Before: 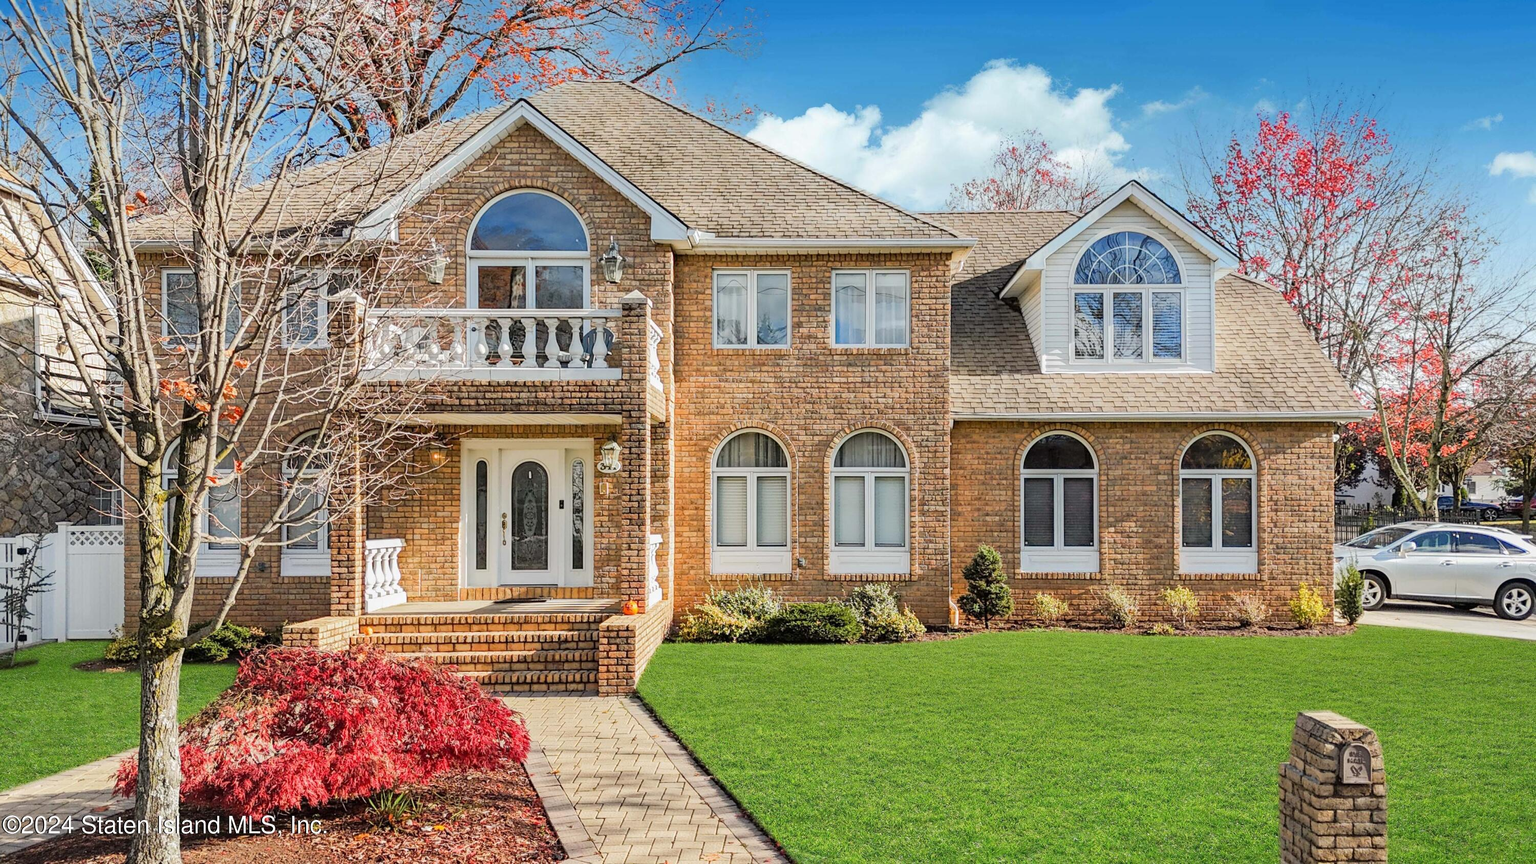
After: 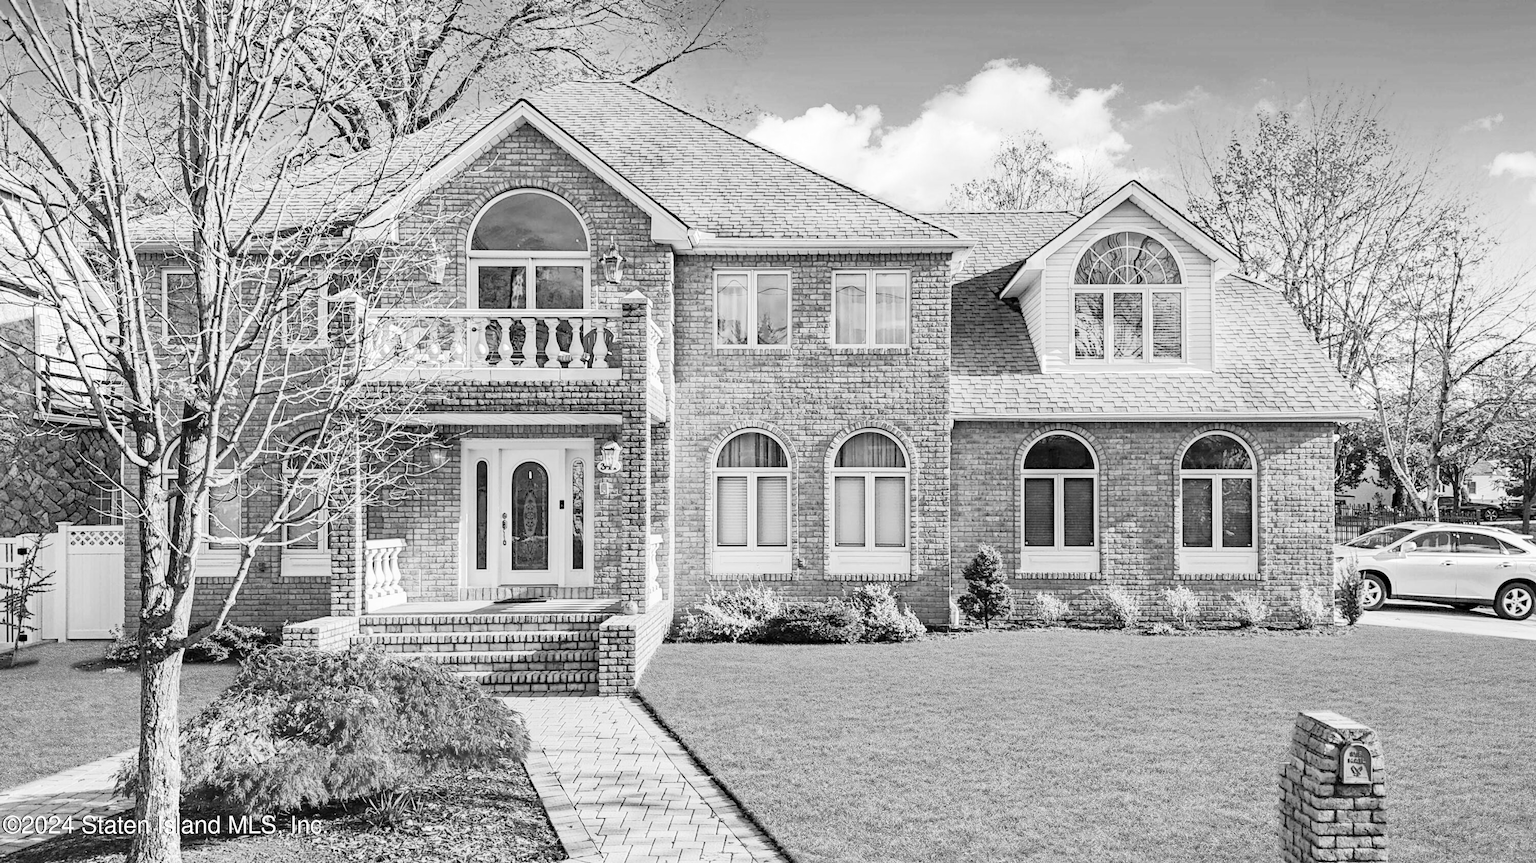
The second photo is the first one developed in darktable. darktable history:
haze removal: strength 0.29, distance 0.25, compatibility mode true, adaptive false
monochrome: on, module defaults
contrast brightness saturation: contrast 0.24, brightness 0.26, saturation 0.39
